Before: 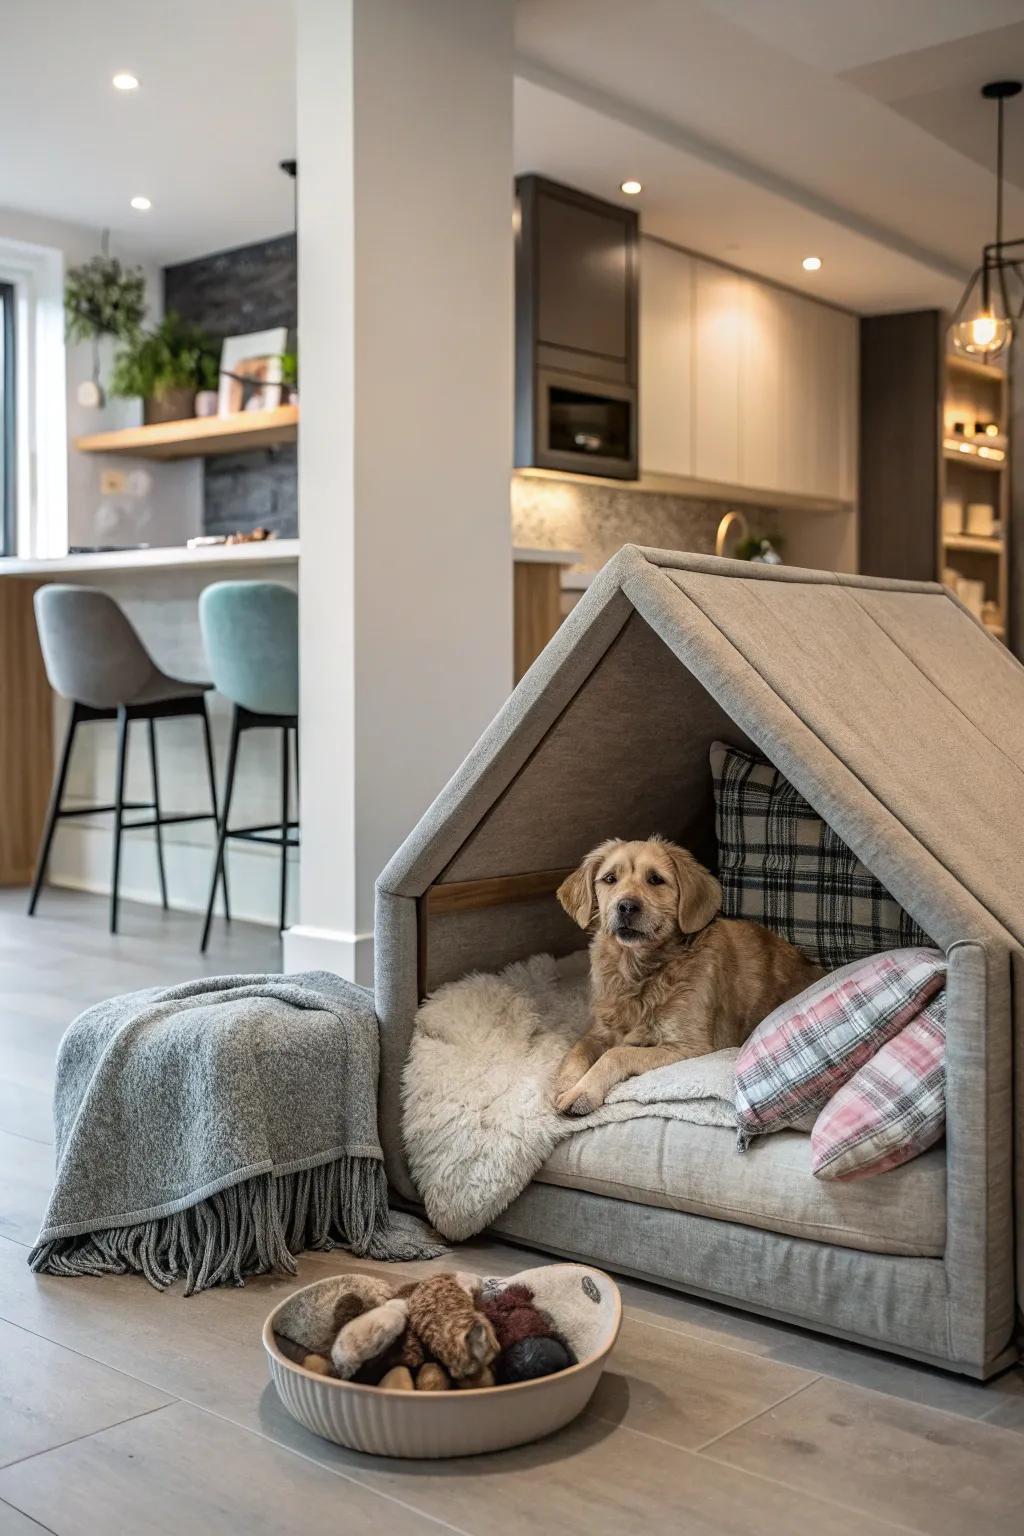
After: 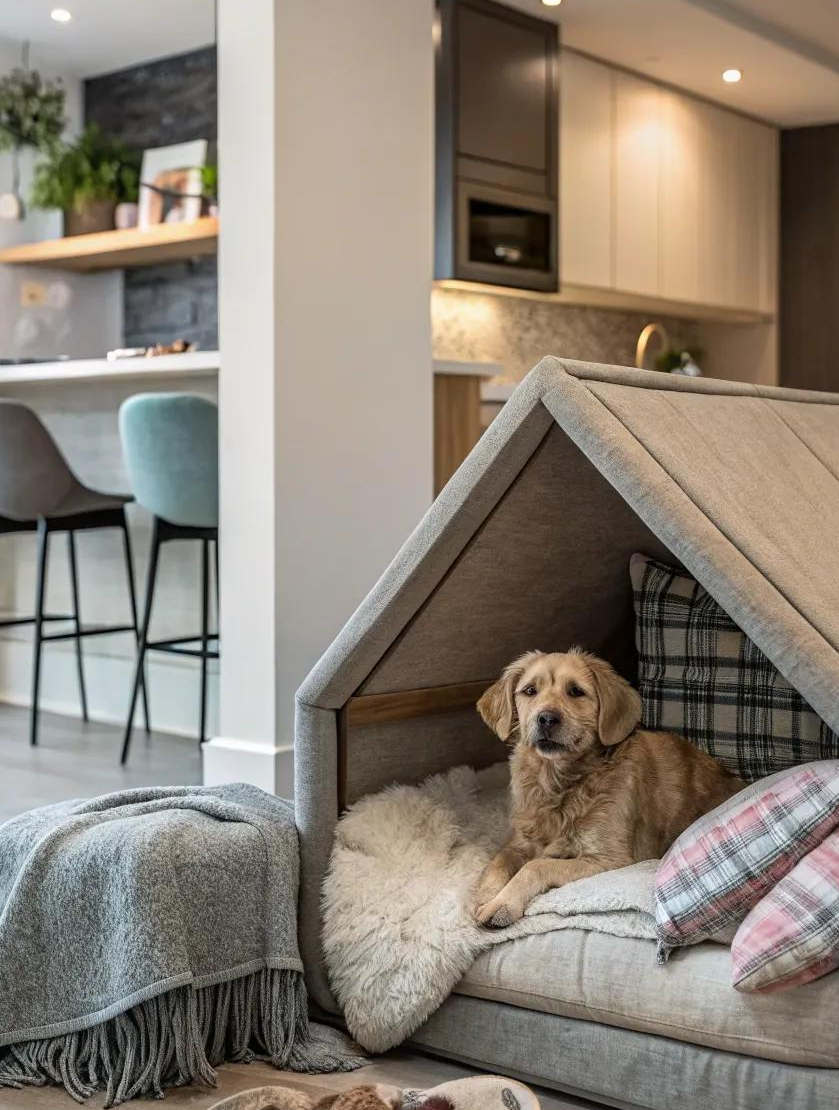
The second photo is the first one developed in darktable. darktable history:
crop: left 7.907%, top 12.303%, right 10.139%, bottom 15.424%
